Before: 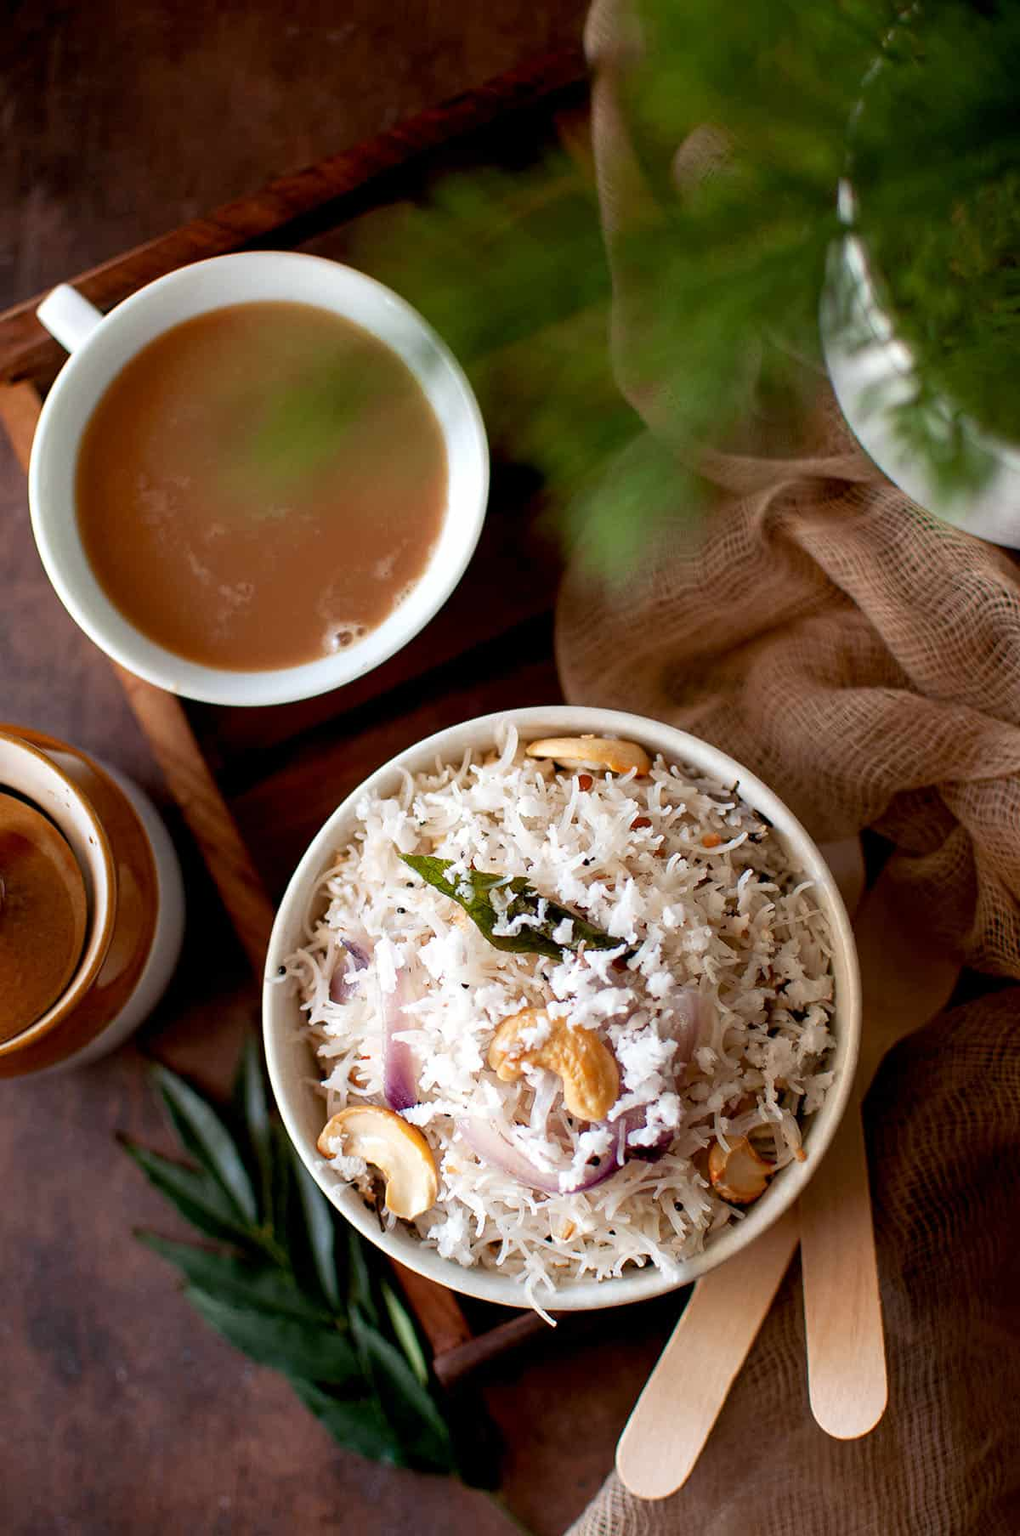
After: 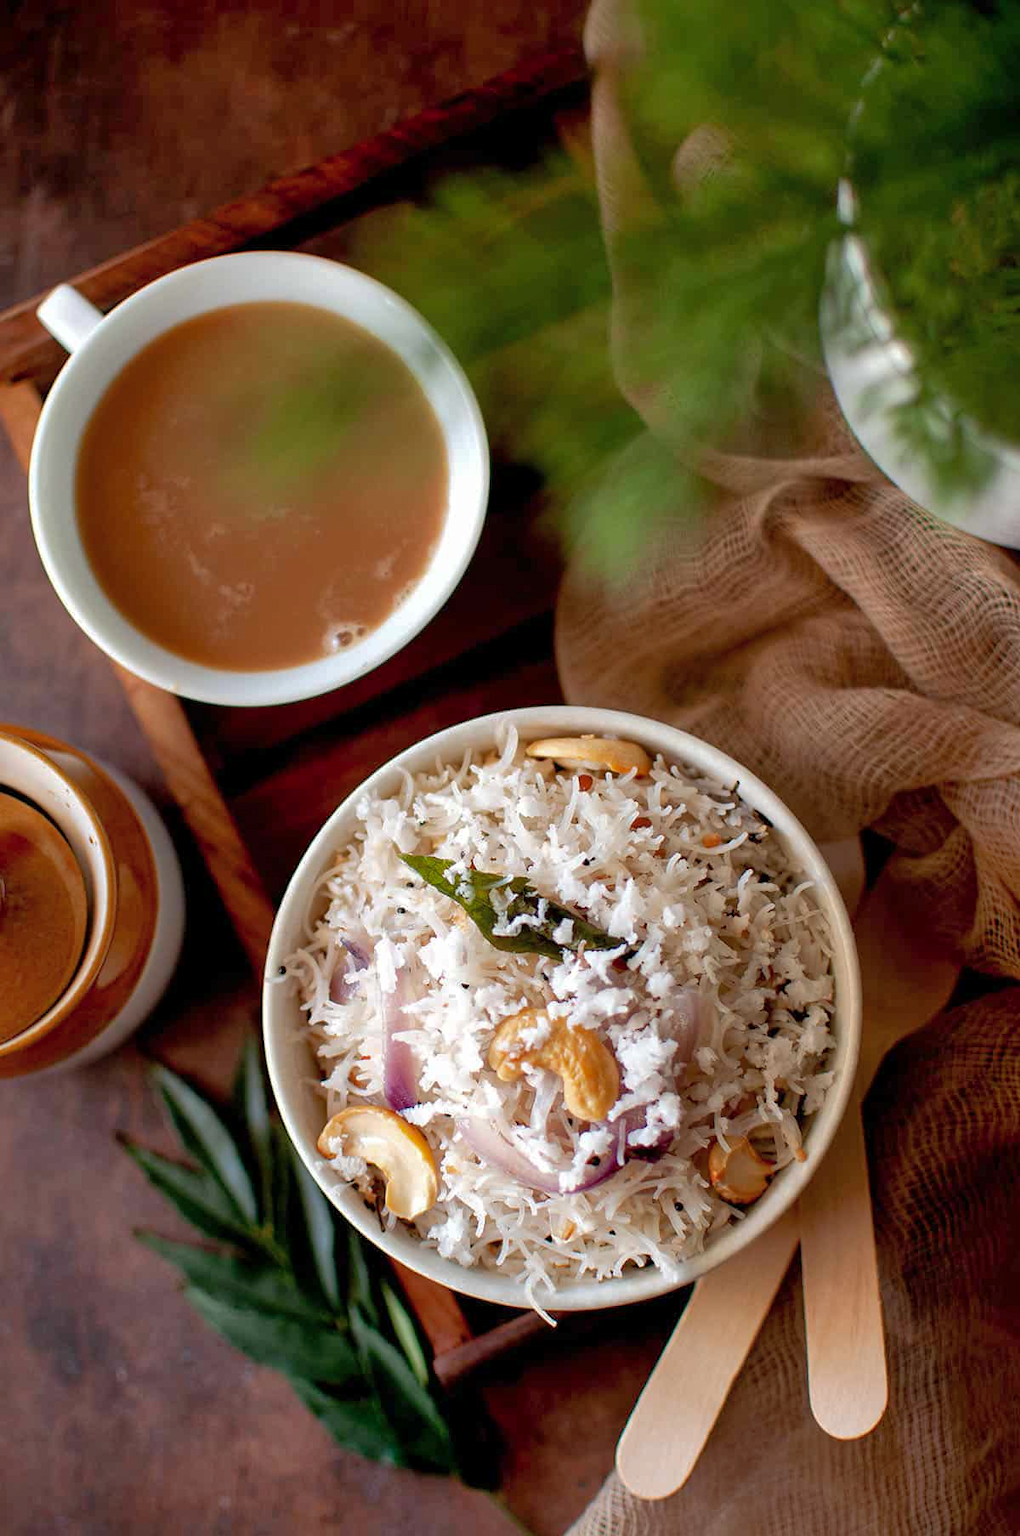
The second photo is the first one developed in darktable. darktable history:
shadows and highlights: highlights color adjustment 46.49%
